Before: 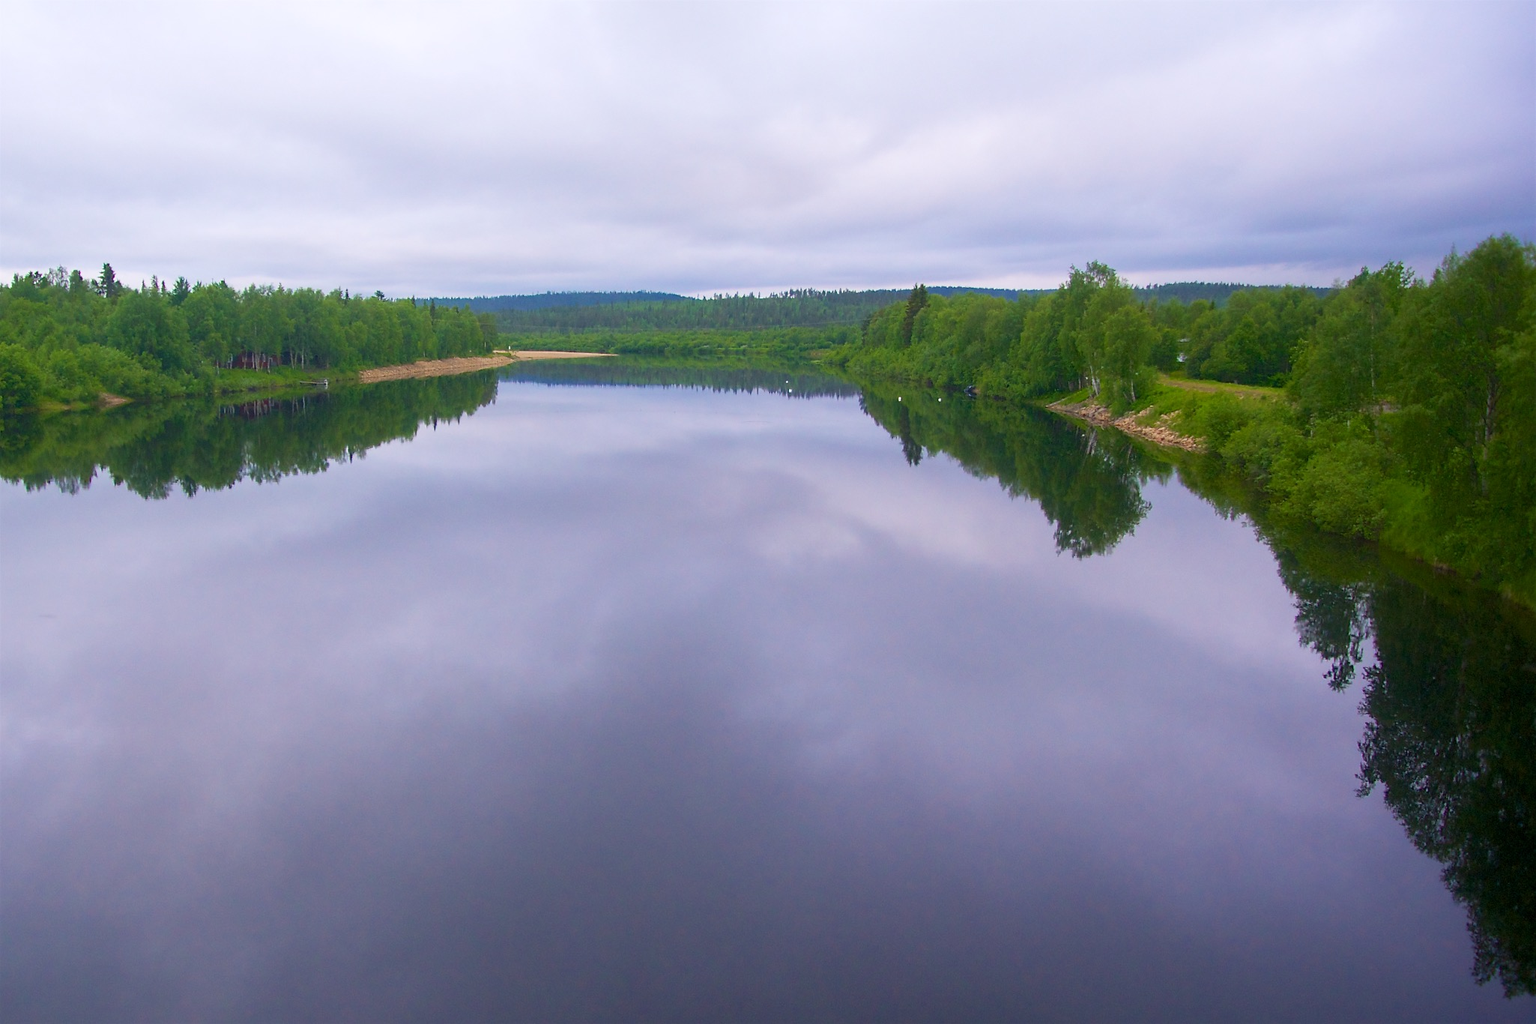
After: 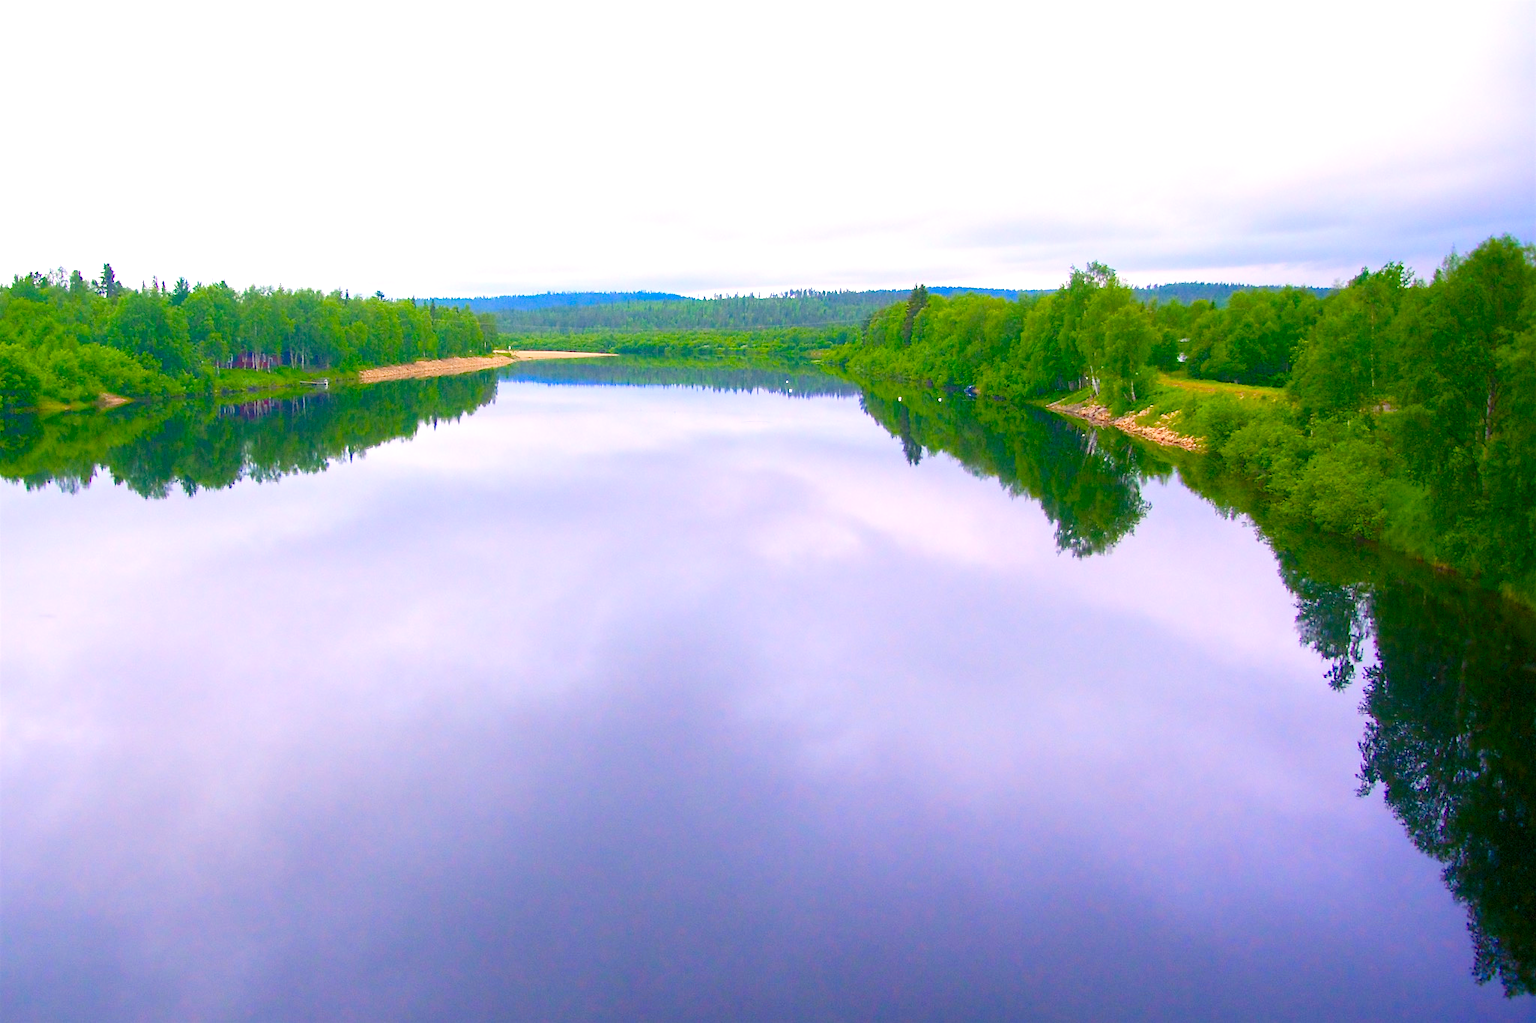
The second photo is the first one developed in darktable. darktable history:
tone equalizer: -8 EV -0.714 EV, -7 EV -0.731 EV, -6 EV -0.609 EV, -5 EV -0.38 EV, -3 EV 0.4 EV, -2 EV 0.6 EV, -1 EV 0.687 EV, +0 EV 0.731 EV, edges refinement/feathering 500, mask exposure compensation -1.57 EV, preserve details no
levels: levels [0, 0.397, 0.955]
color balance rgb: power › chroma 0.481%, power › hue 261.44°, highlights gain › chroma 2.069%, highlights gain › hue 64.84°, linear chroma grading › global chroma 0.892%, perceptual saturation grading › global saturation 24.074%, perceptual saturation grading › highlights -23.586%, perceptual saturation grading › mid-tones 24.249%, perceptual saturation grading › shadows 40.087%
